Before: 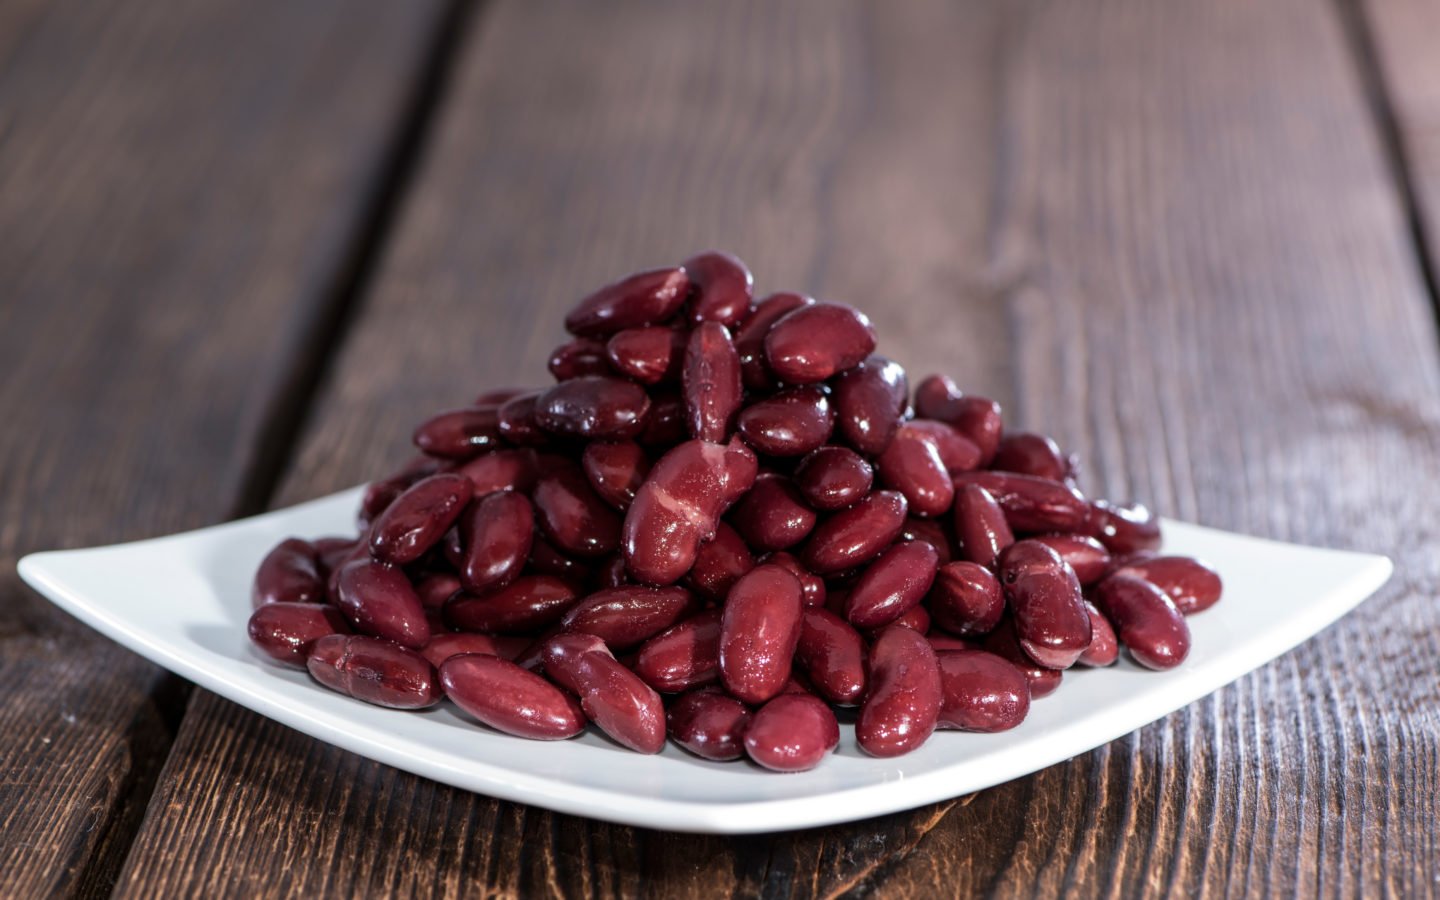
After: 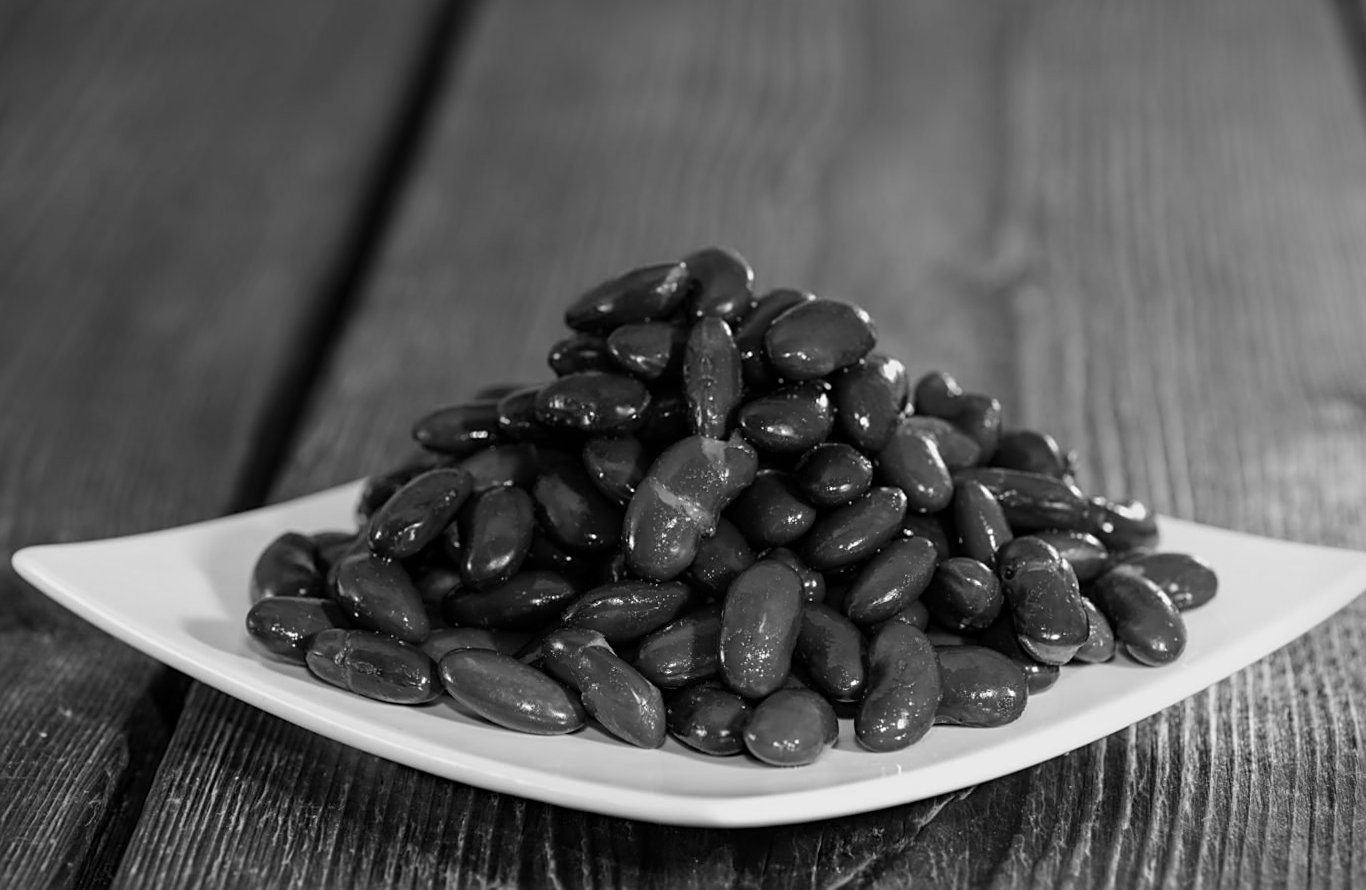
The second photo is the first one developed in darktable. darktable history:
exposure: exposure -0.242 EV, compensate highlight preservation false
white balance: red 0.982, blue 1.018
sharpen: on, module defaults
crop: right 4.126%, bottom 0.031%
monochrome: a 16.06, b 15.48, size 1
vignetting: fall-off start 97.23%, saturation -0.024, center (-0.033, -0.042), width/height ratio 1.179, unbound false
rotate and perspective: rotation 0.174°, lens shift (vertical) 0.013, lens shift (horizontal) 0.019, shear 0.001, automatic cropping original format, crop left 0.007, crop right 0.991, crop top 0.016, crop bottom 0.997
color balance: output saturation 120%
